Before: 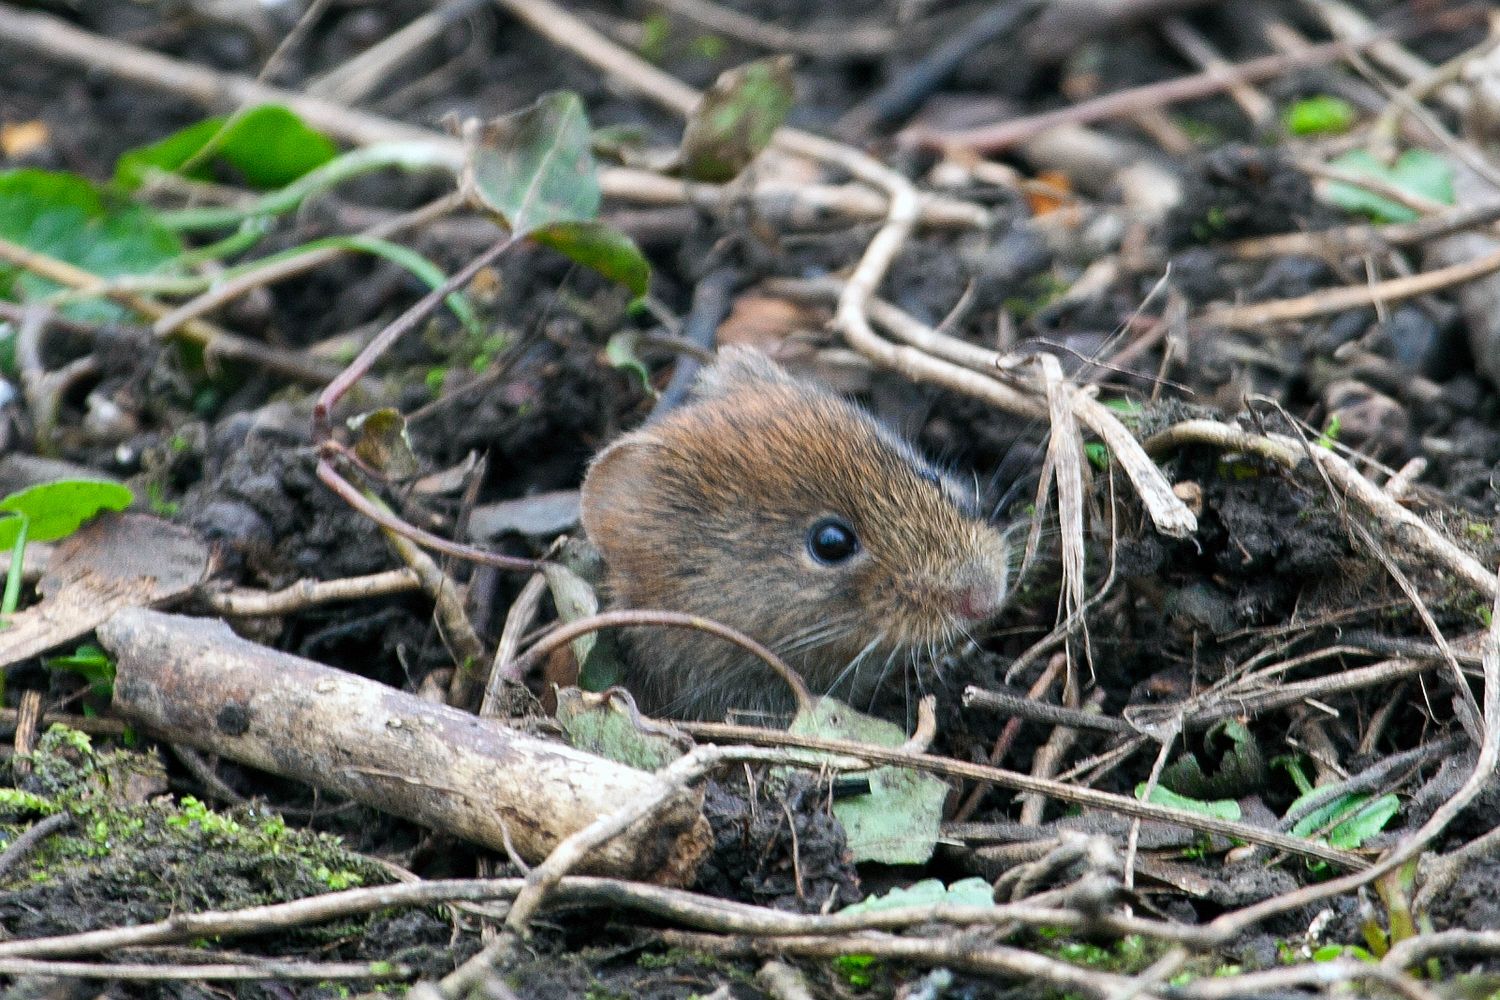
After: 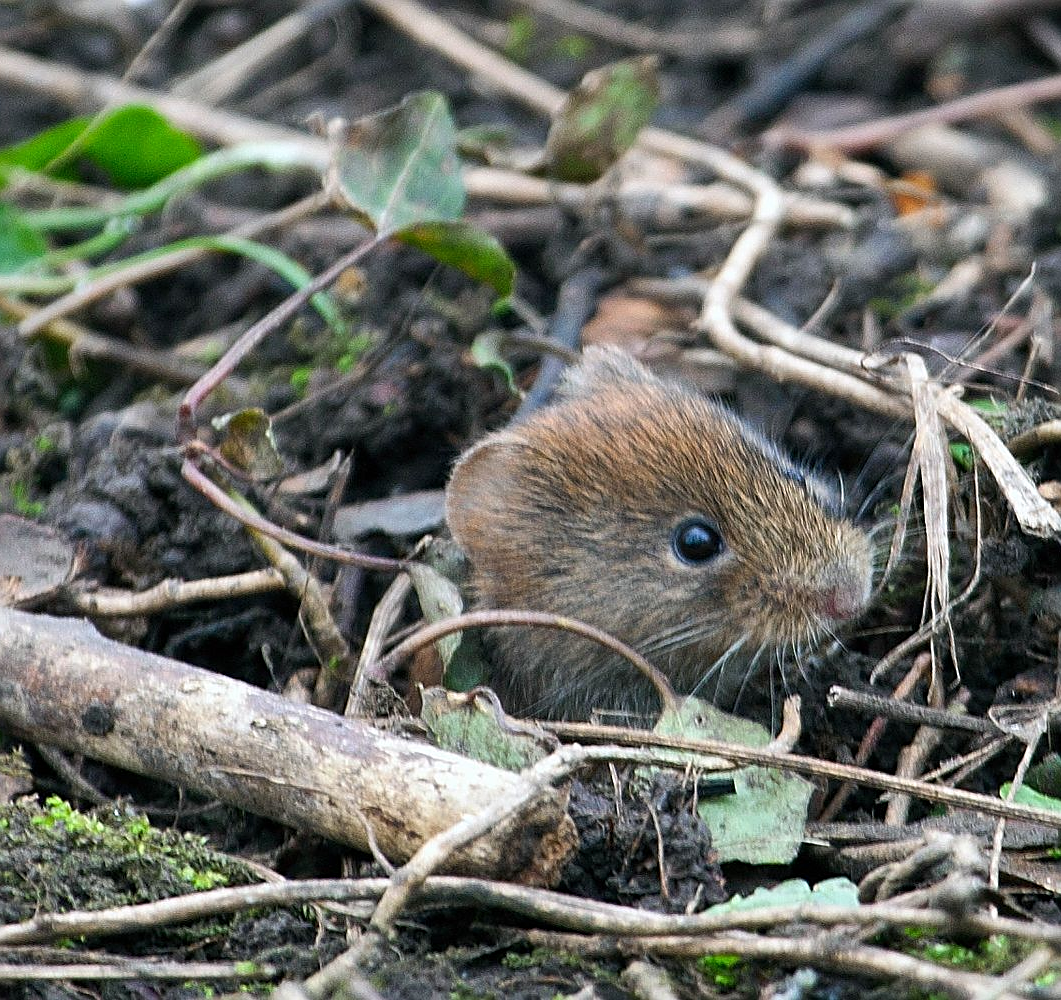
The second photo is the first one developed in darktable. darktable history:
color balance rgb: global vibrance 10%
crop and rotate: left 9.061%, right 20.142%
sharpen: on, module defaults
